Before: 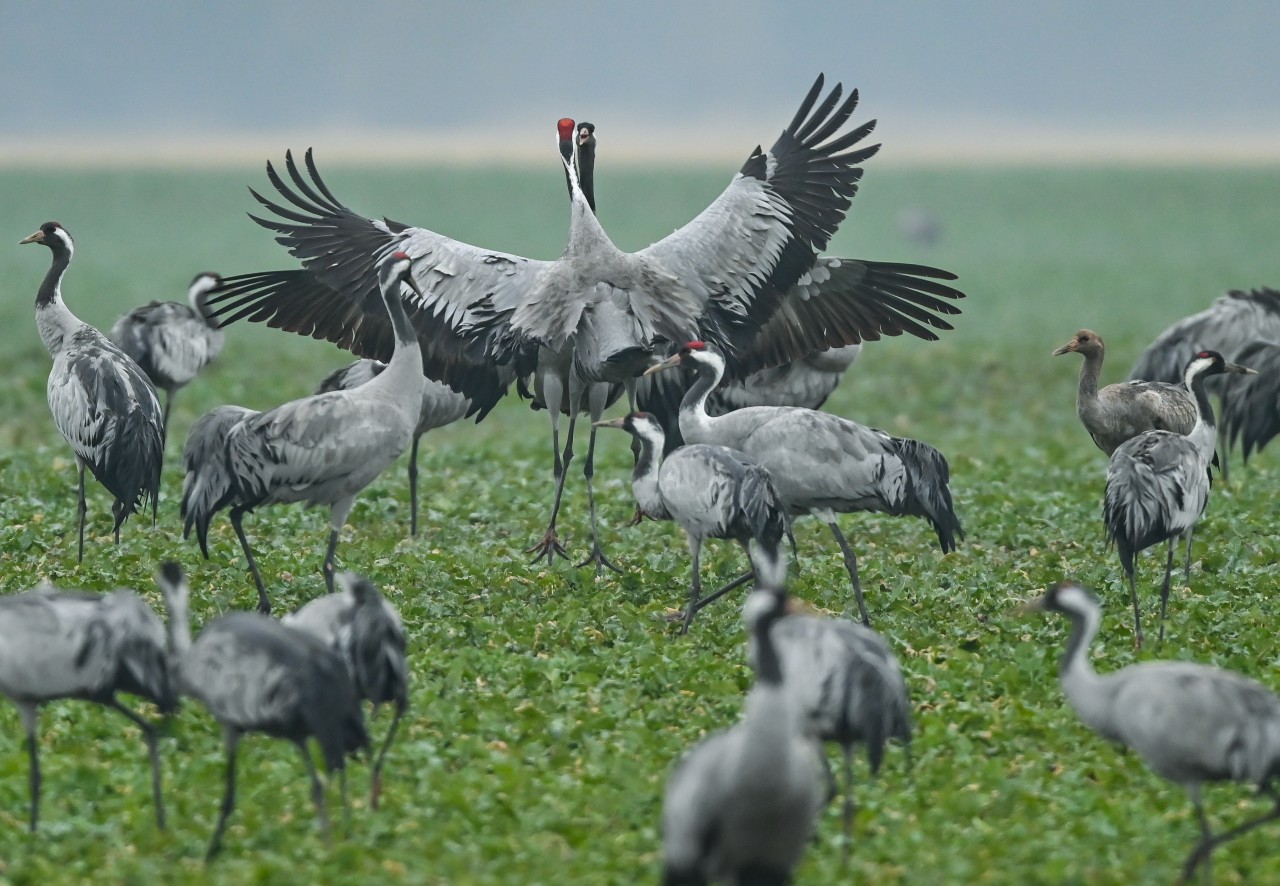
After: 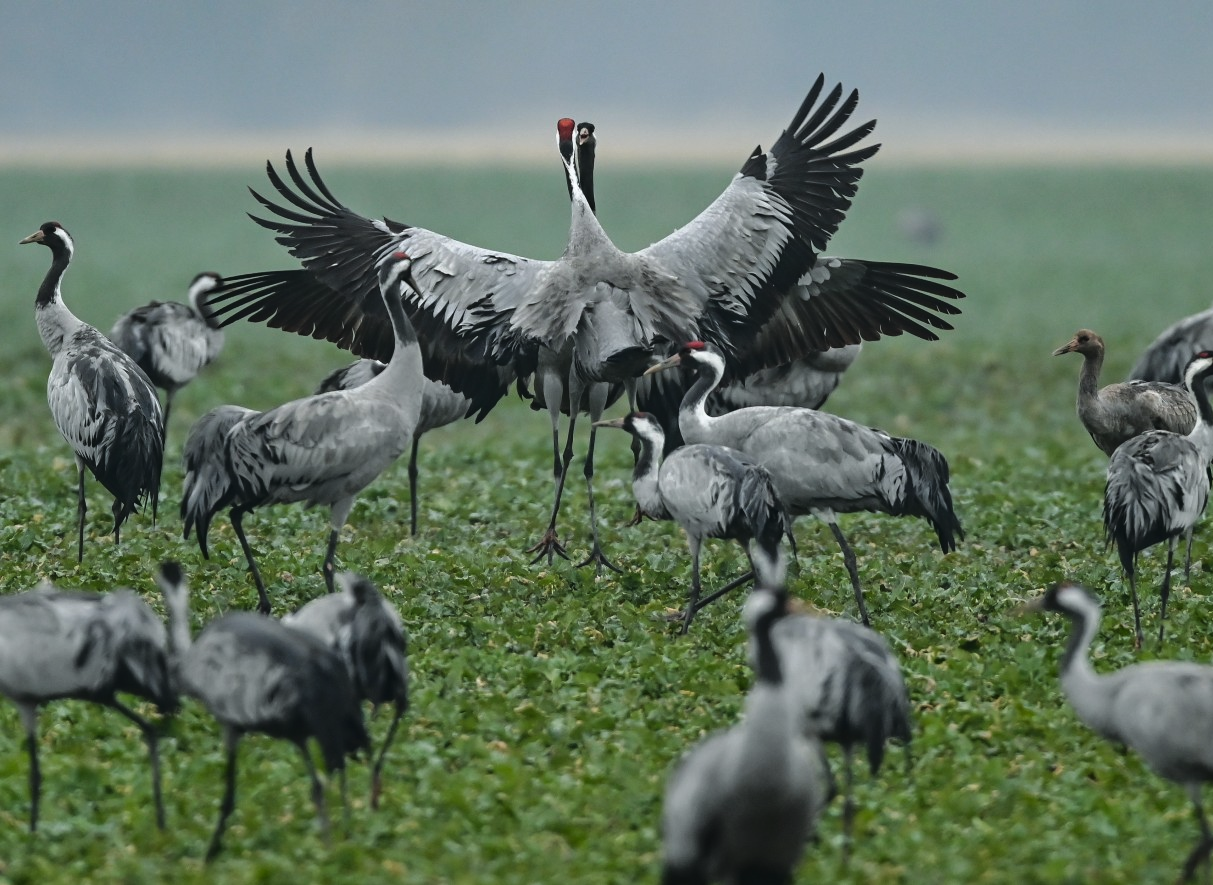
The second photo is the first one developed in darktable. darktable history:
crop and rotate: right 5.167%
tone curve: curves: ch0 [(0, 0) (0.224, 0.12) (0.375, 0.296) (0.528, 0.472) (0.681, 0.634) (0.8, 0.766) (0.873, 0.877) (1, 1)], preserve colors basic power
tone equalizer: on, module defaults
